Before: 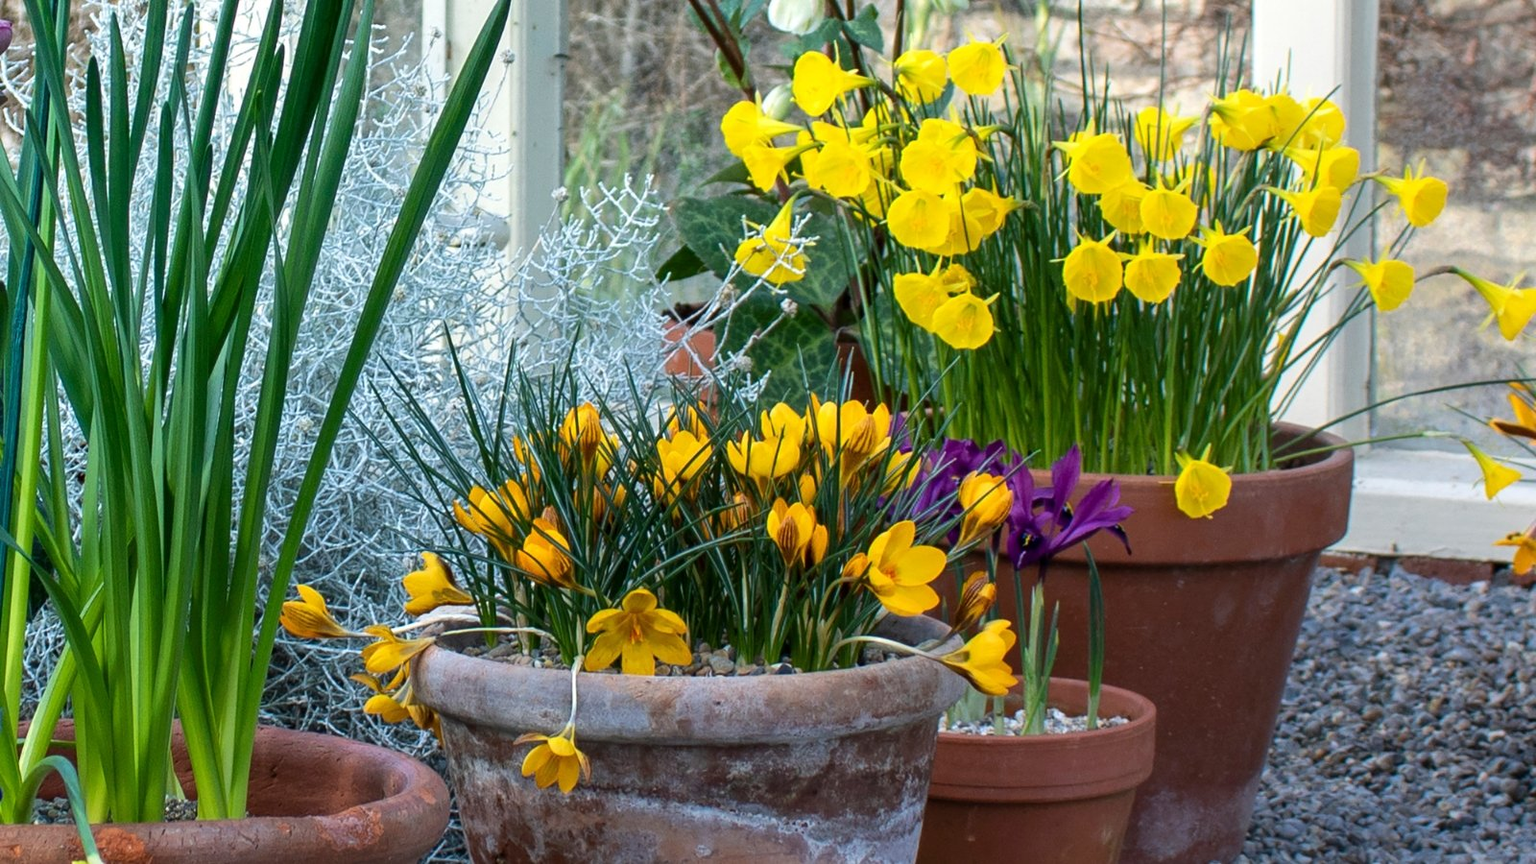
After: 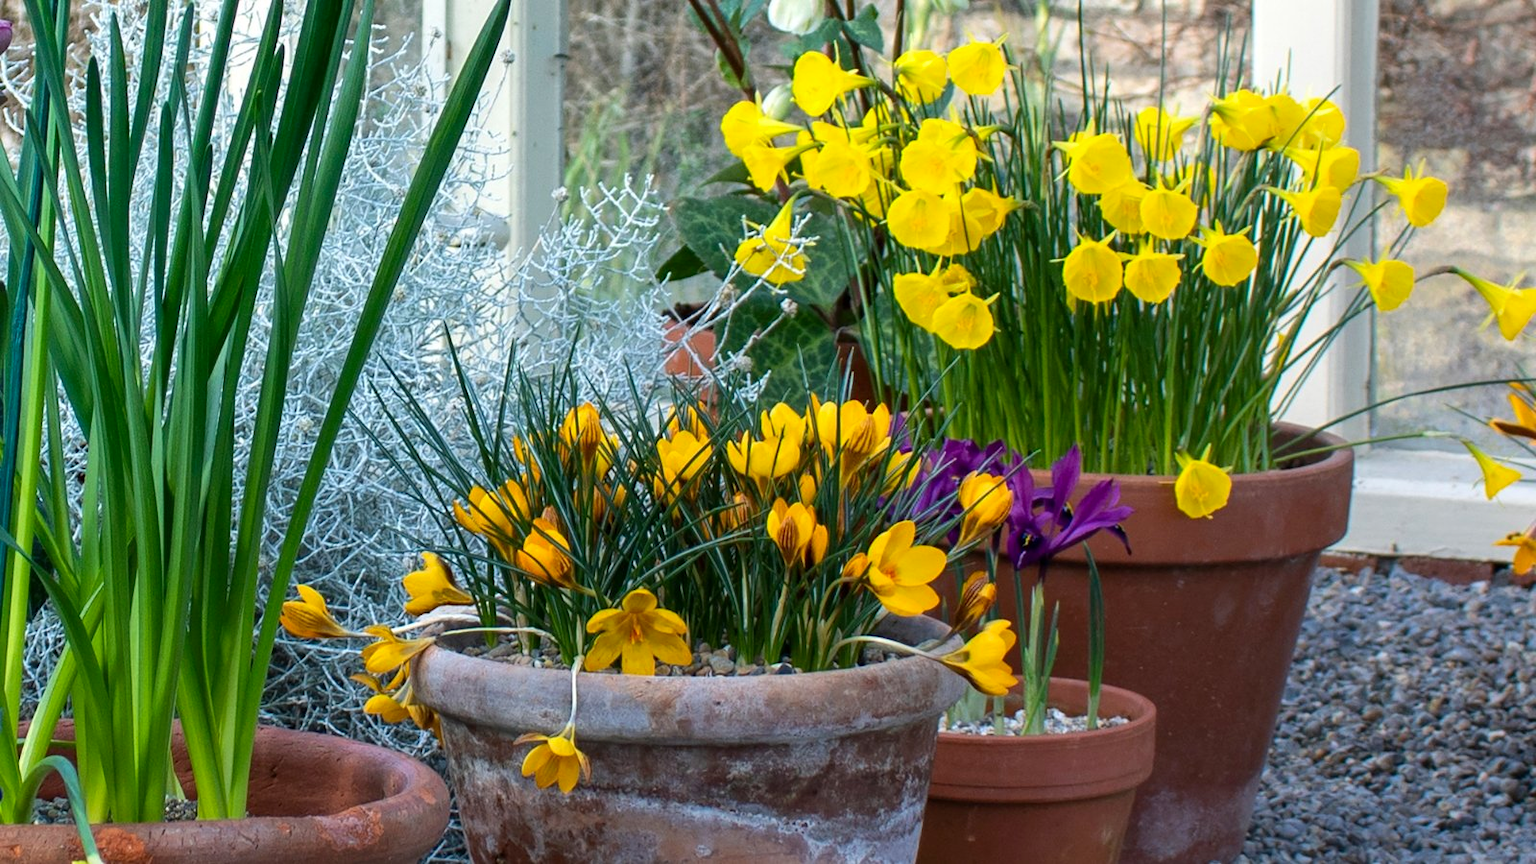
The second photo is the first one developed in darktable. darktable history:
color correction: highlights b* -0.011, saturation 1.07
